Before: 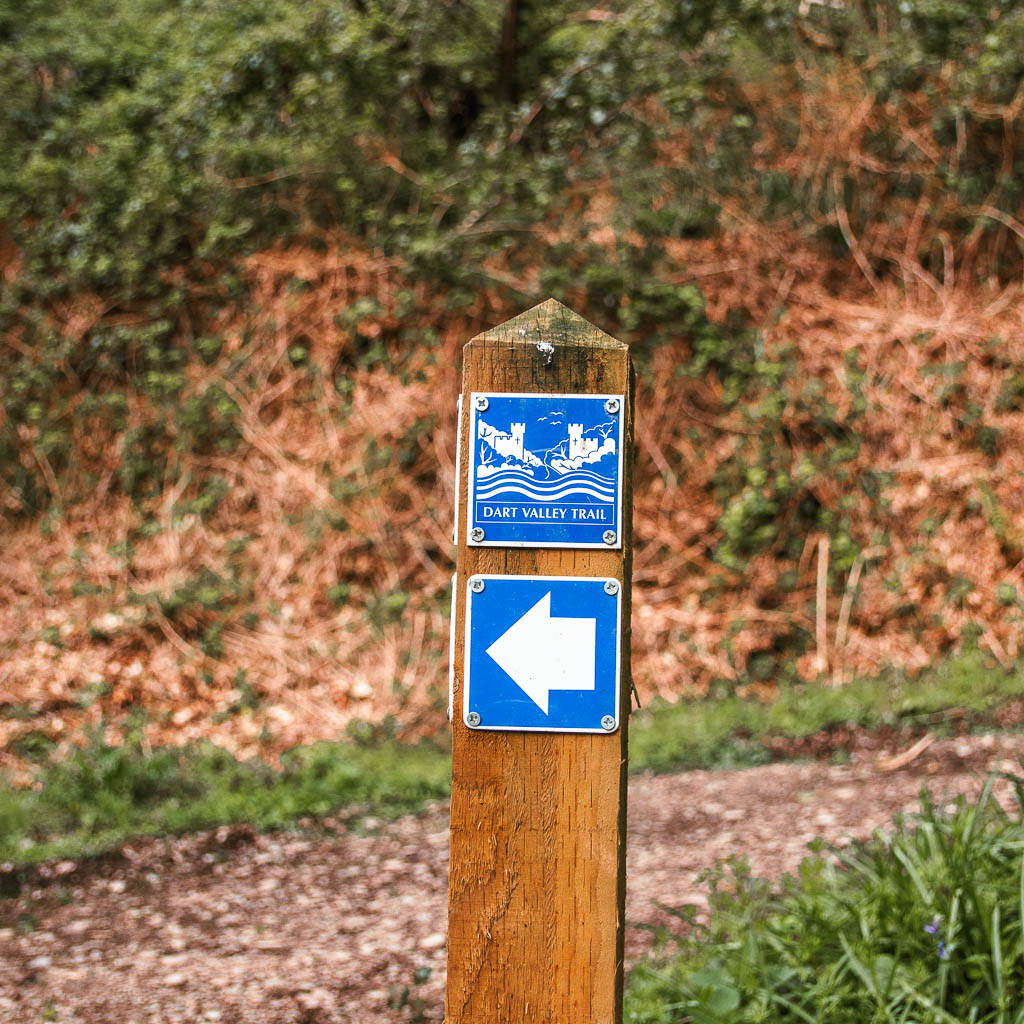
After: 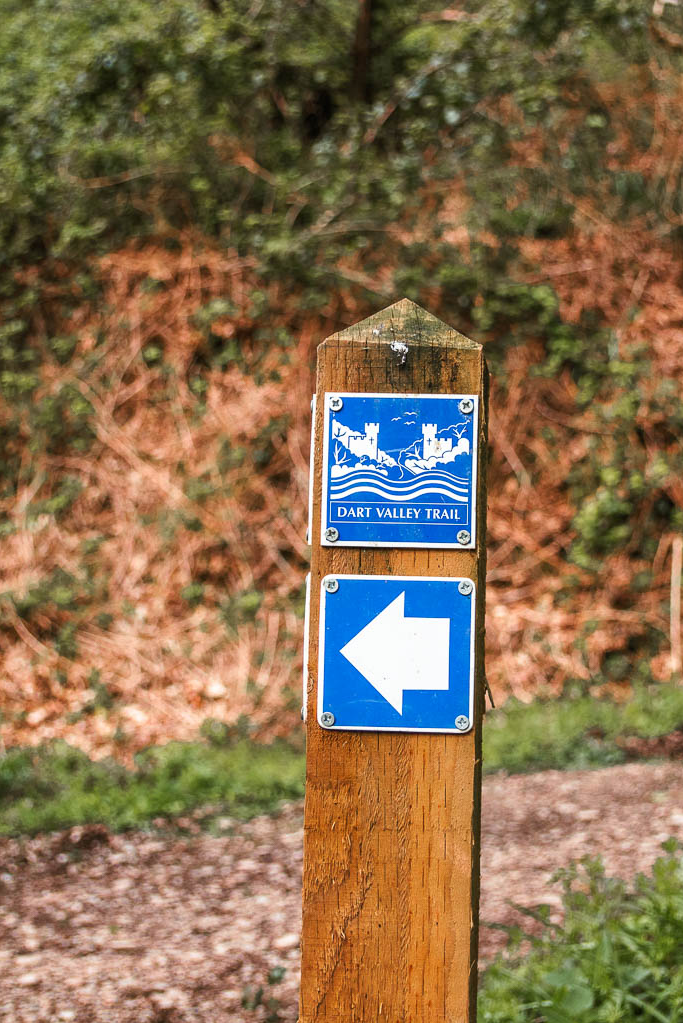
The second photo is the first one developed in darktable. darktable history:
crop and rotate: left 14.344%, right 18.946%
